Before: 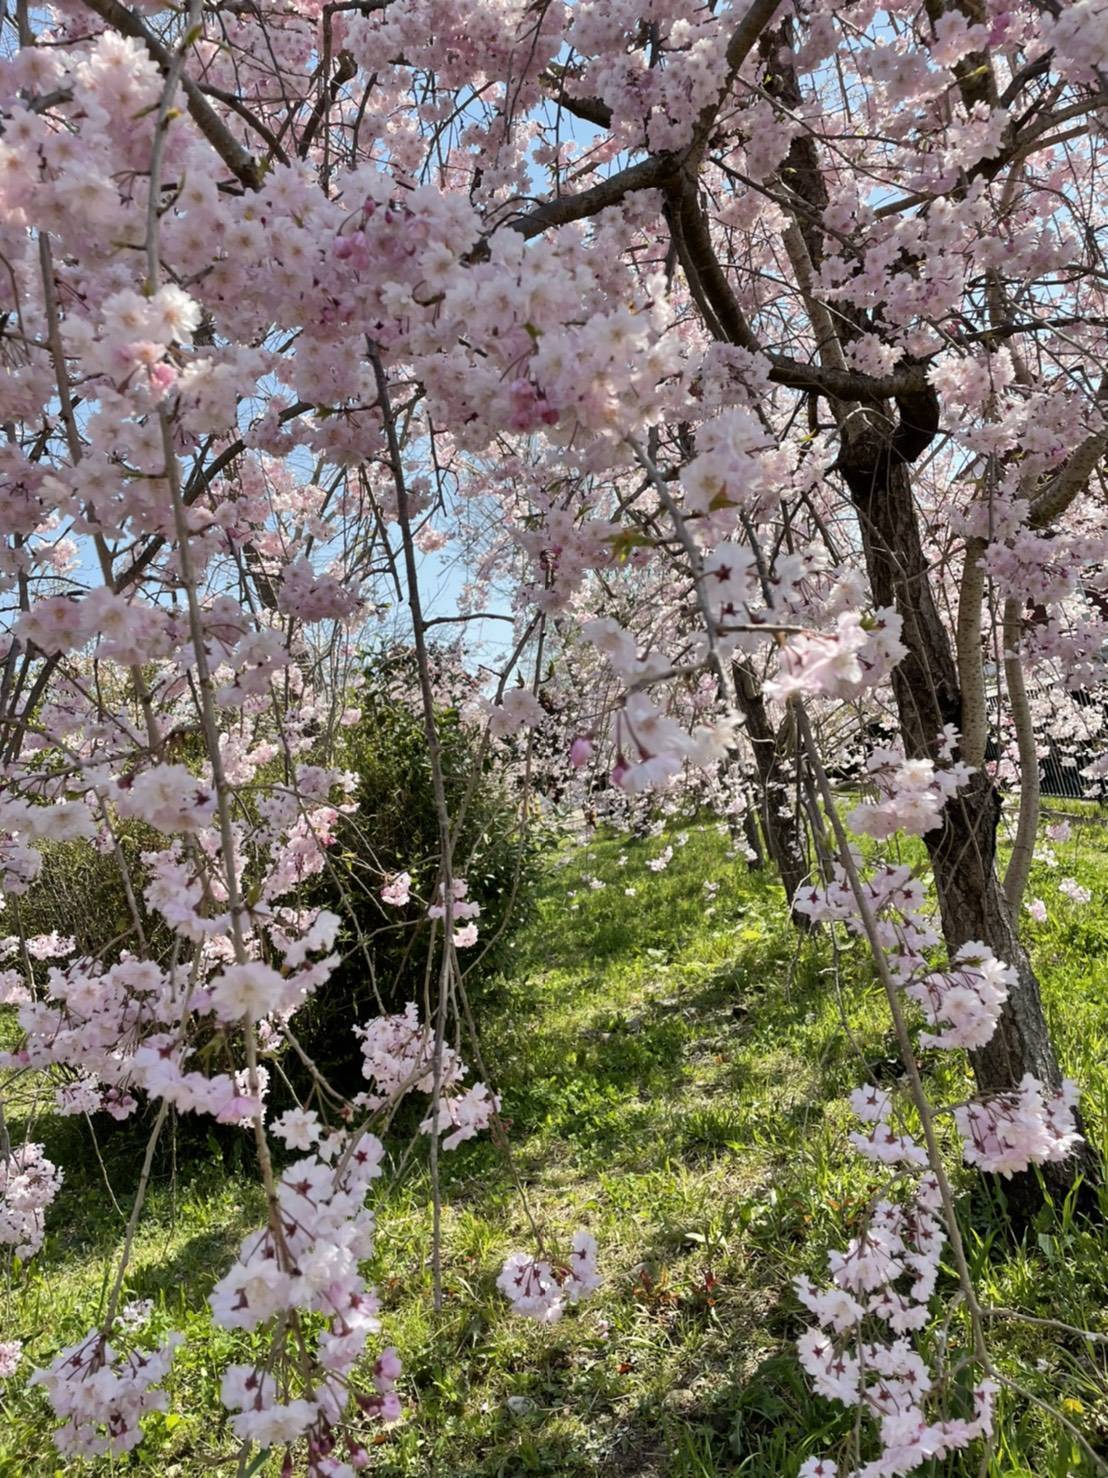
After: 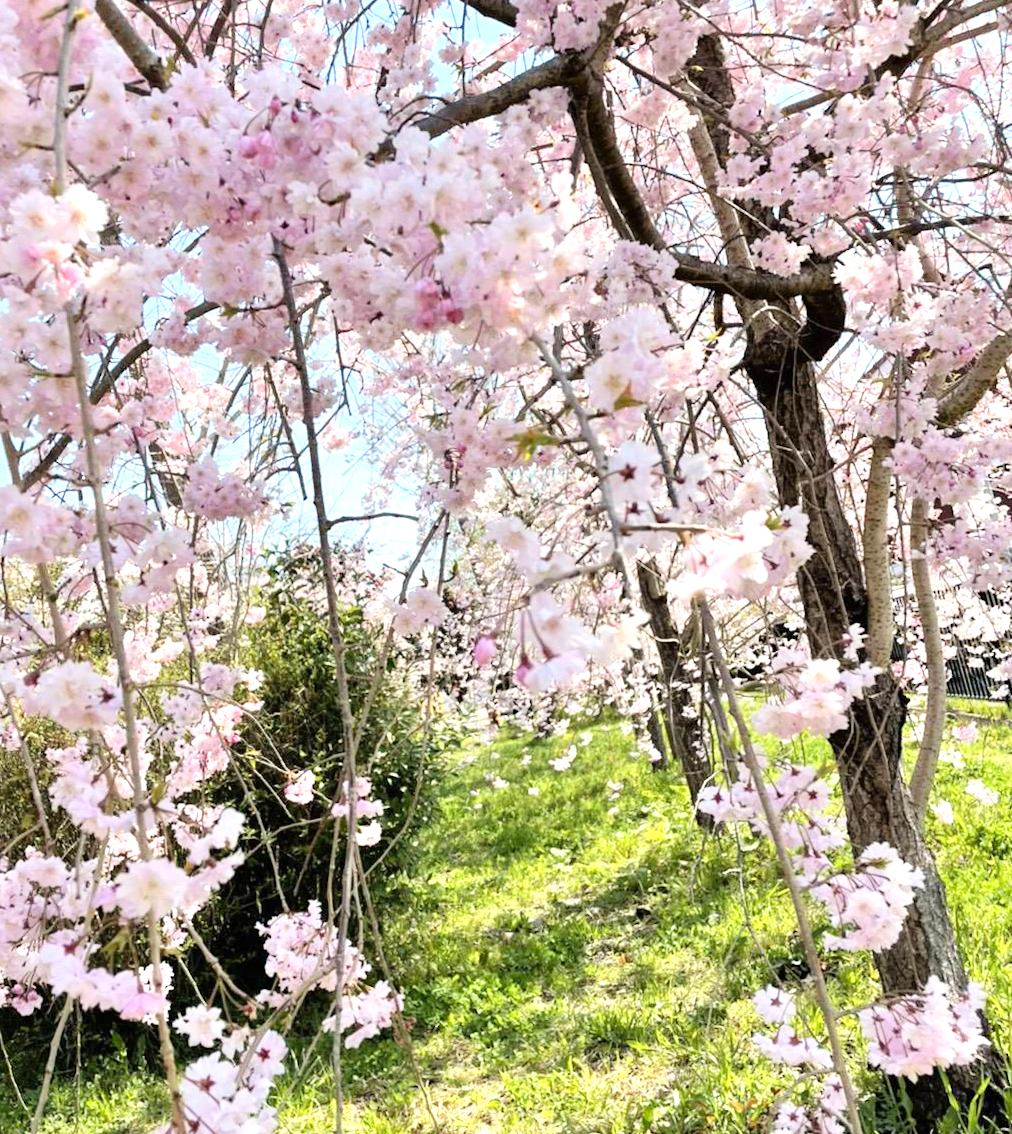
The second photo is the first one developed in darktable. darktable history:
crop: left 8.155%, top 6.611%, bottom 15.385%
exposure: black level correction 0, exposure 0.953 EV, compensate exposure bias true, compensate highlight preservation false
rotate and perspective: rotation 0.192°, lens shift (horizontal) -0.015, crop left 0.005, crop right 0.996, crop top 0.006, crop bottom 0.99
tone curve: curves: ch0 [(0, 0) (0.07, 0.057) (0.15, 0.177) (0.352, 0.445) (0.59, 0.703) (0.857, 0.908) (1, 1)], color space Lab, linked channels, preserve colors none
